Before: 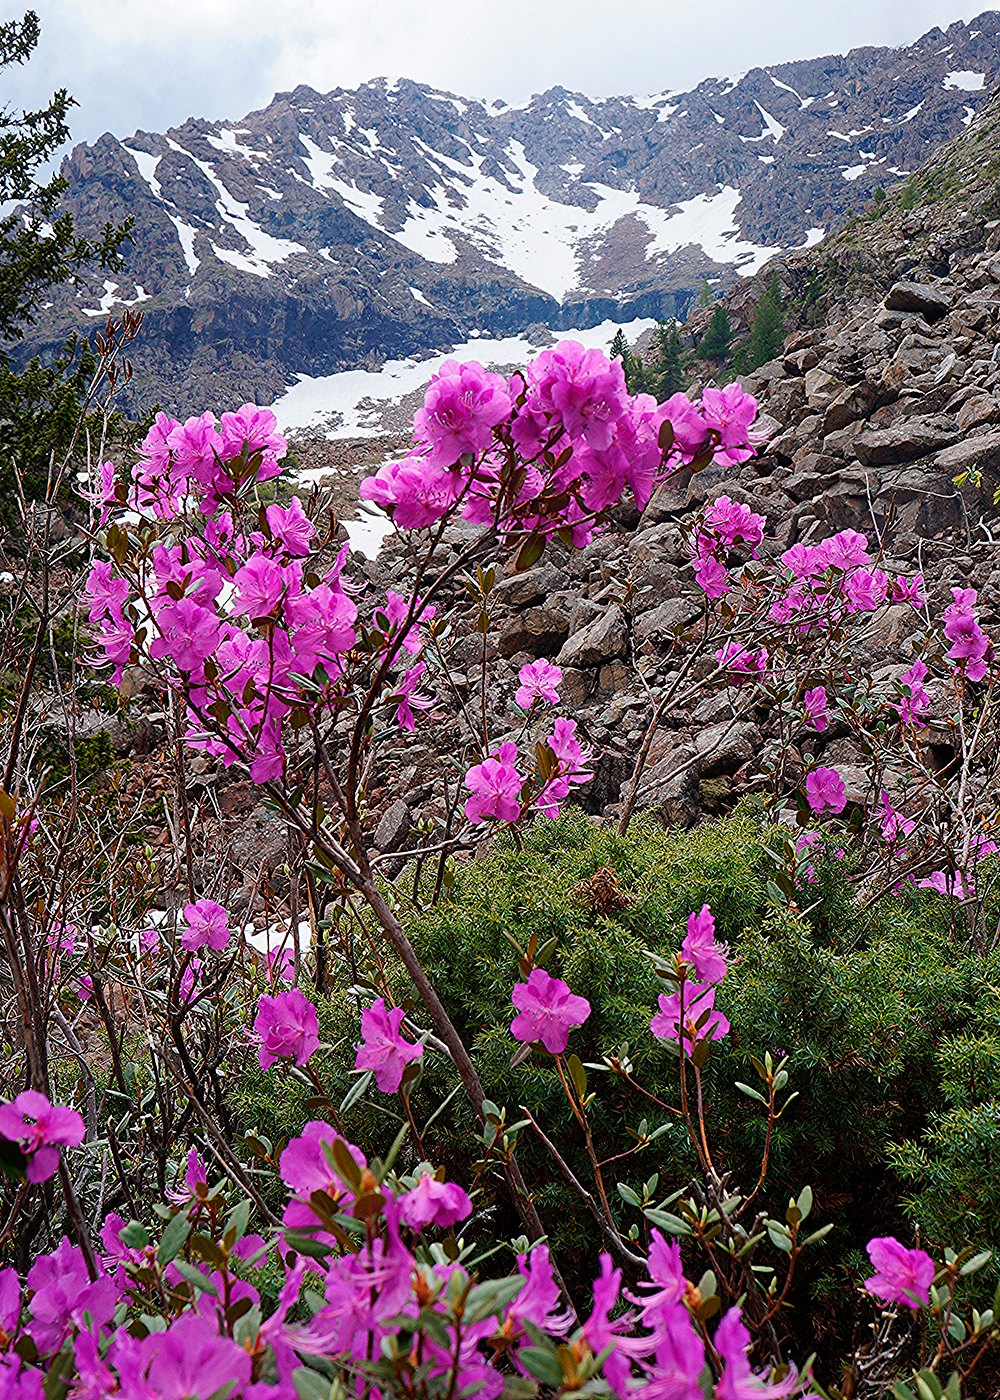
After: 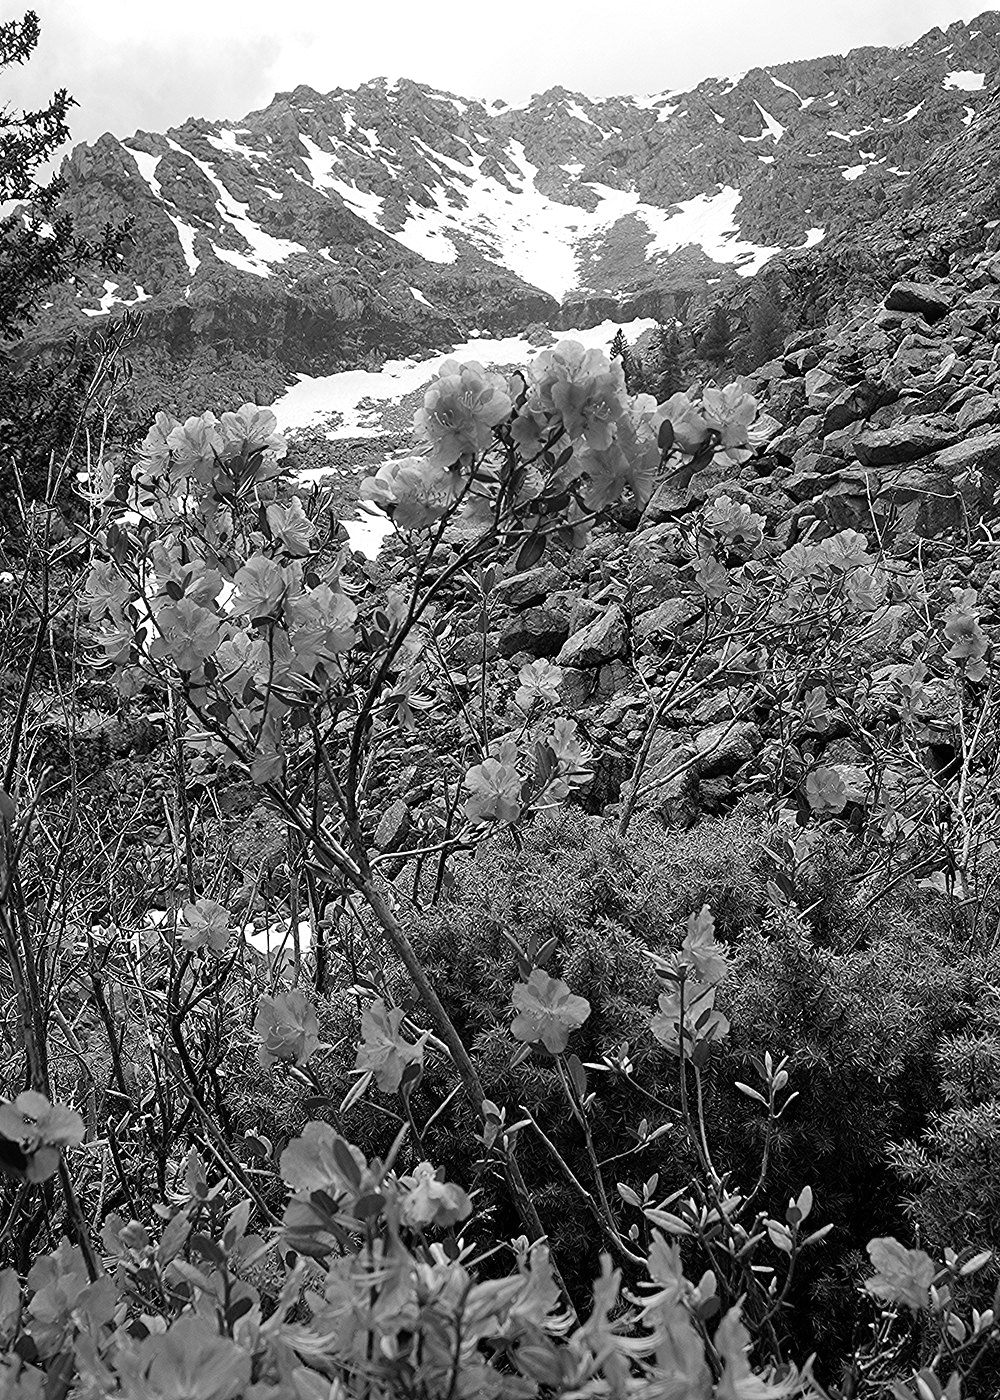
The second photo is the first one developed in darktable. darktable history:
exposure: exposure 0.2 EV, compensate highlight preservation false
monochrome: on, module defaults
